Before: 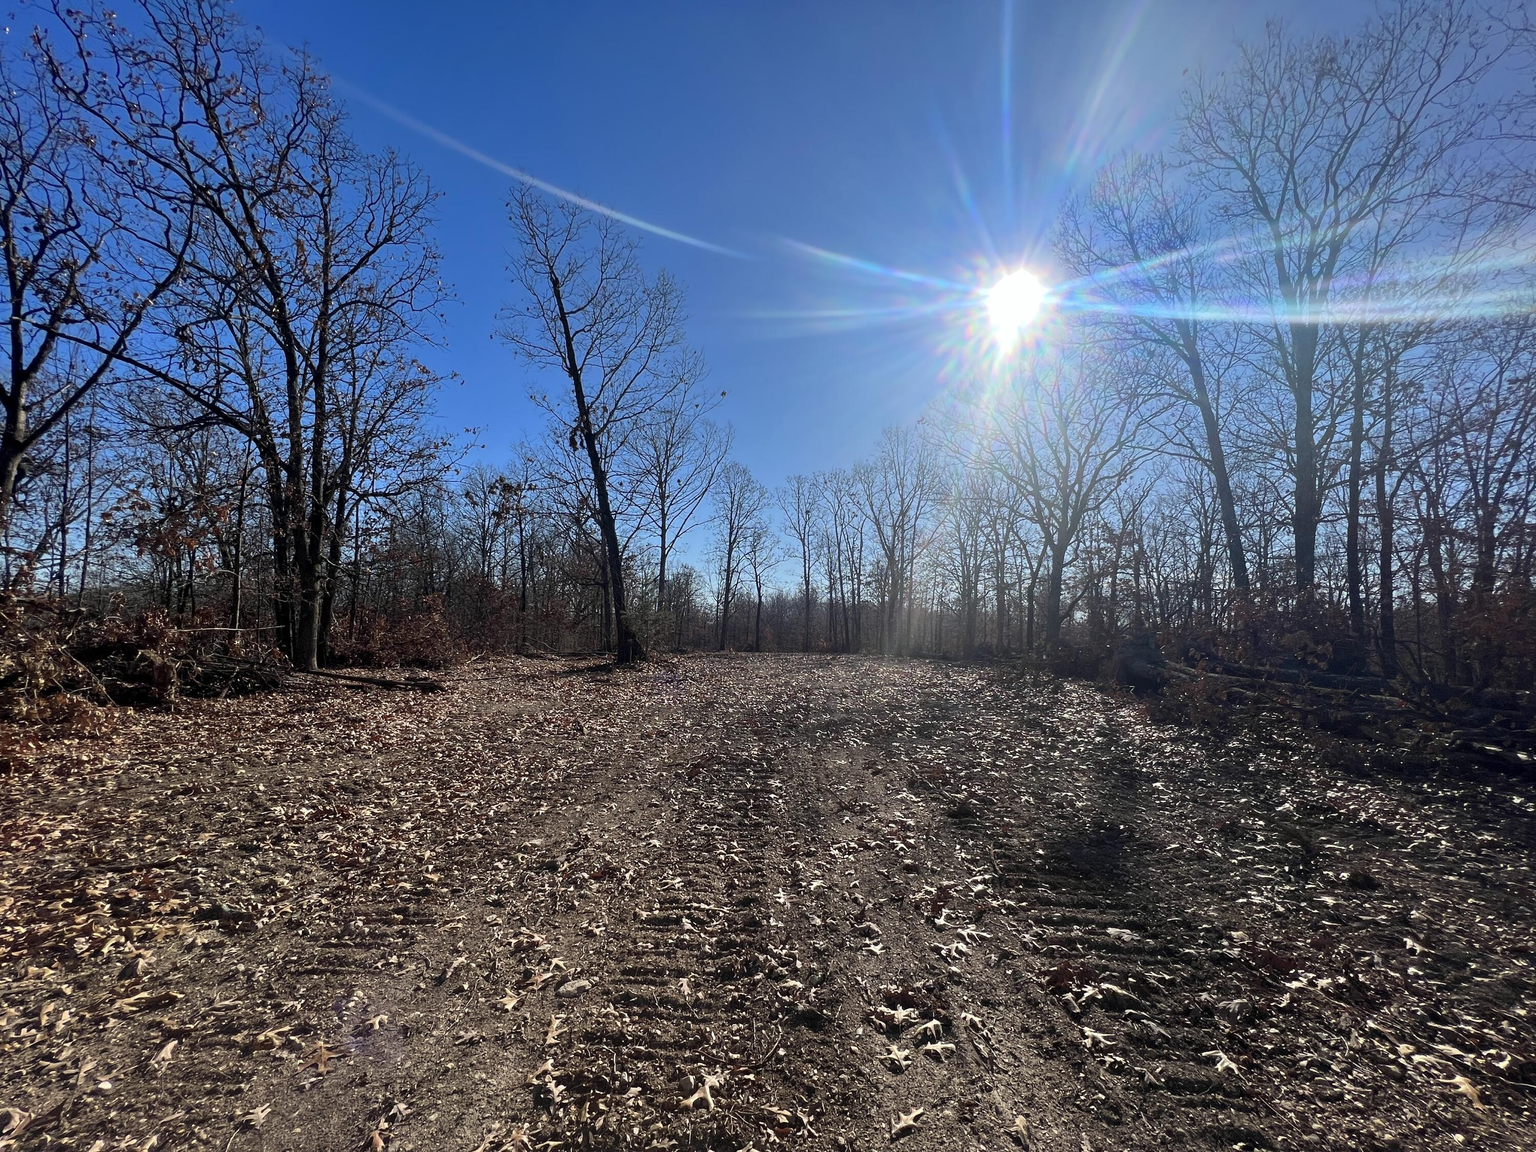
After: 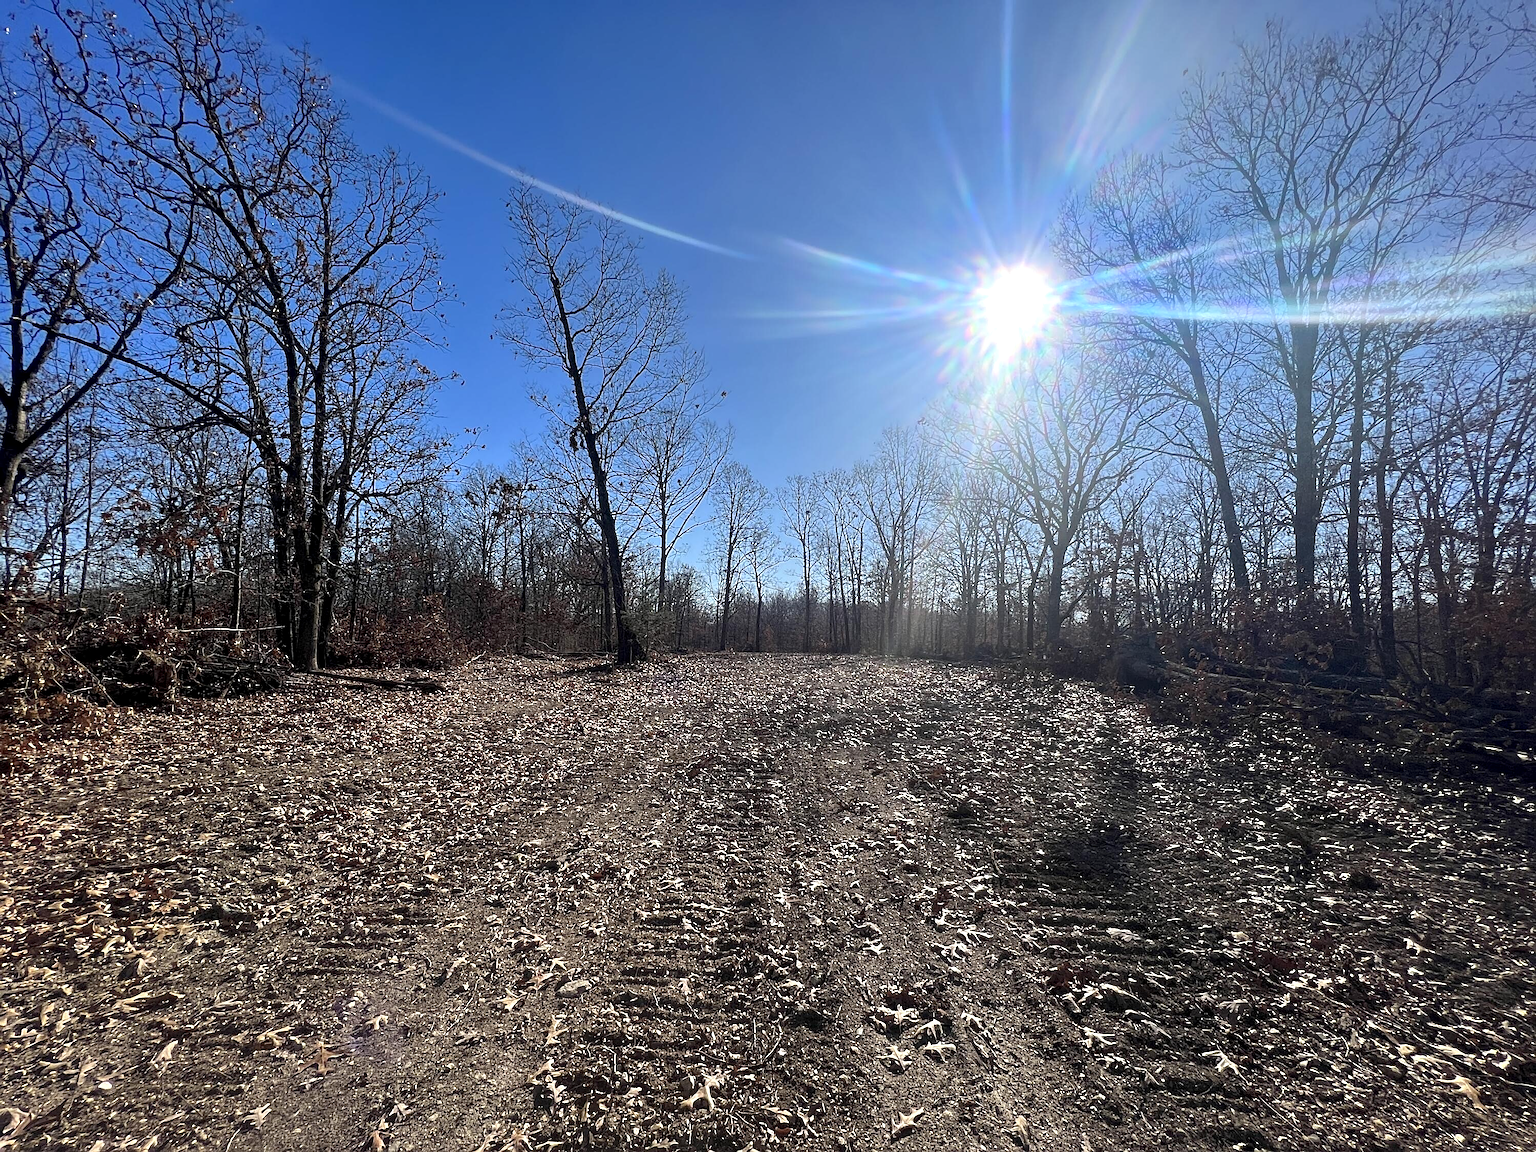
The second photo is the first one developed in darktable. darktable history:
exposure: exposure 0.201 EV, compensate highlight preservation false
sharpen: on, module defaults
local contrast: highlights 104%, shadows 98%, detail 120%, midtone range 0.2
